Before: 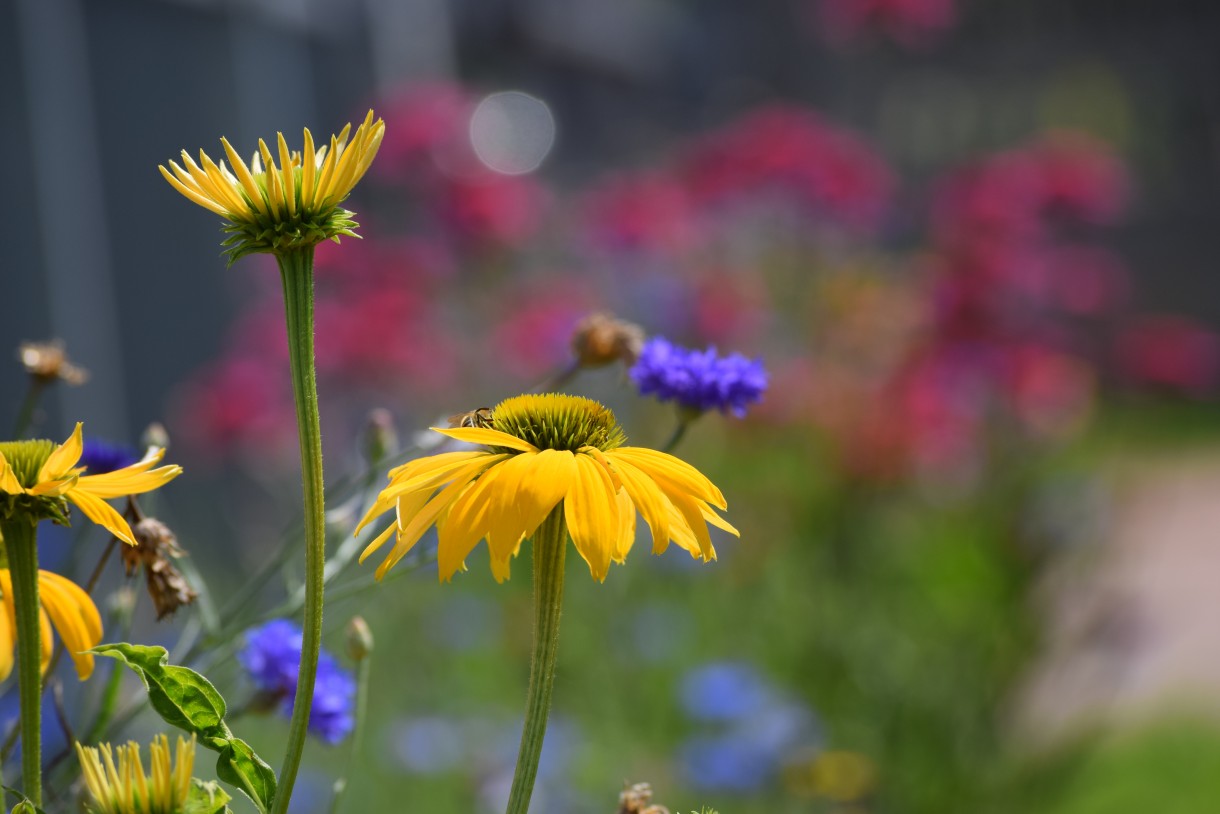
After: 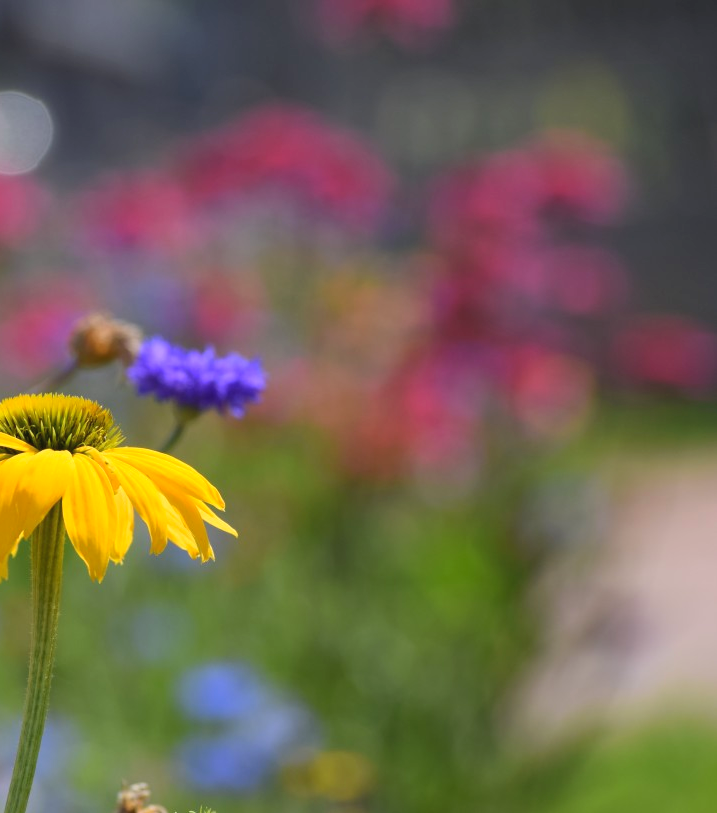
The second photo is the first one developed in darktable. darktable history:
crop: left 41.213%
contrast brightness saturation: contrast 0.054, brightness 0.067, saturation 0.015
color correction: highlights b* 0.023, saturation 1.08
shadows and highlights: radius 168.62, shadows 26.8, white point adjustment 3.24, highlights -68.42, soften with gaussian
